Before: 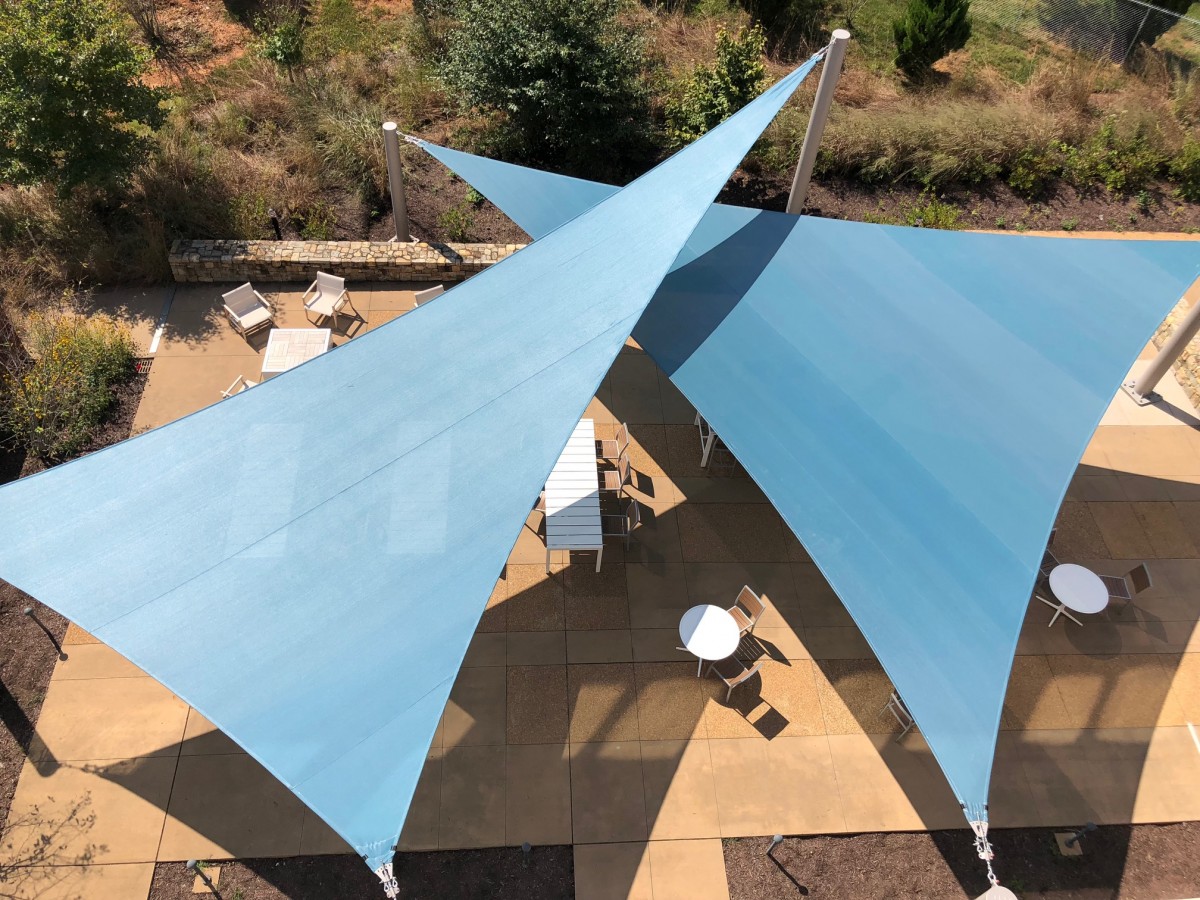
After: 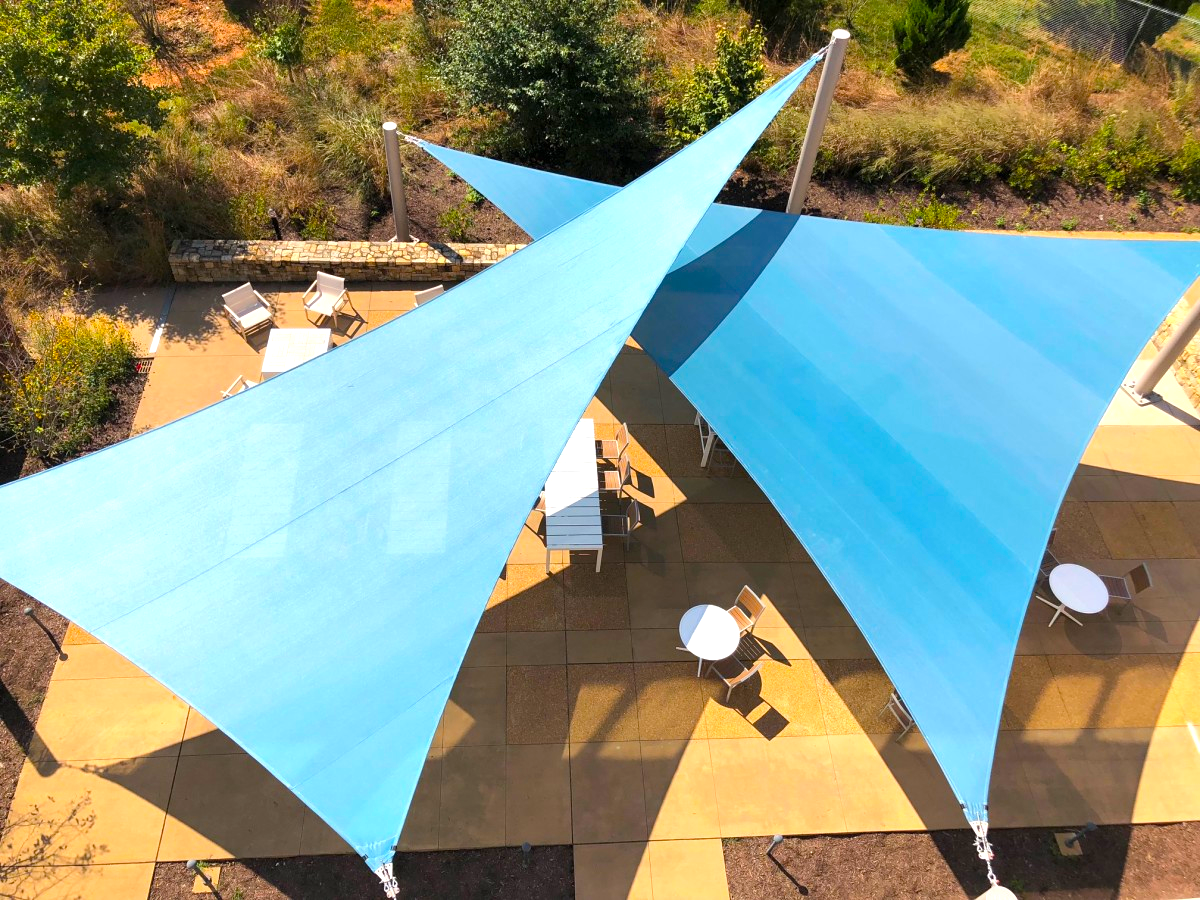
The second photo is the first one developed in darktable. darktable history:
color balance rgb: linear chroma grading › global chroma 10%, perceptual saturation grading › global saturation 30%, global vibrance 10%
exposure: exposure 0.507 EV, compensate highlight preservation false
